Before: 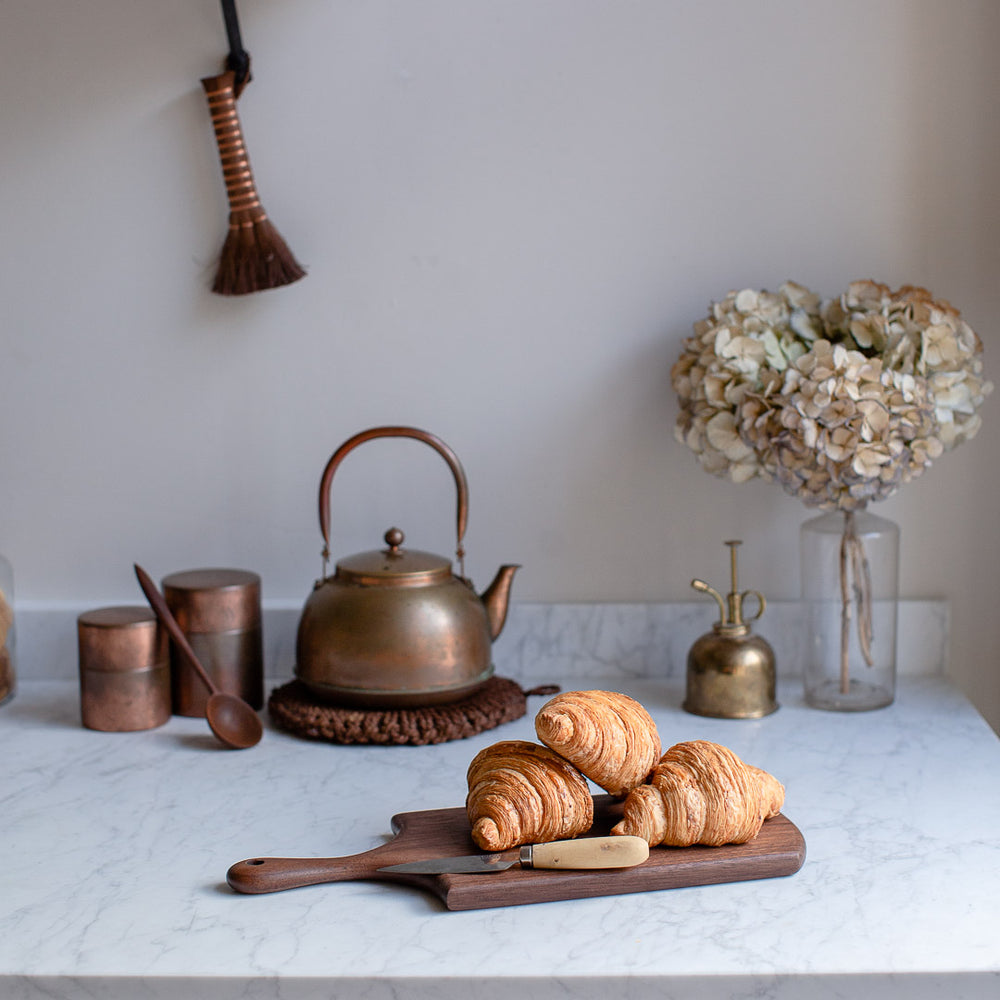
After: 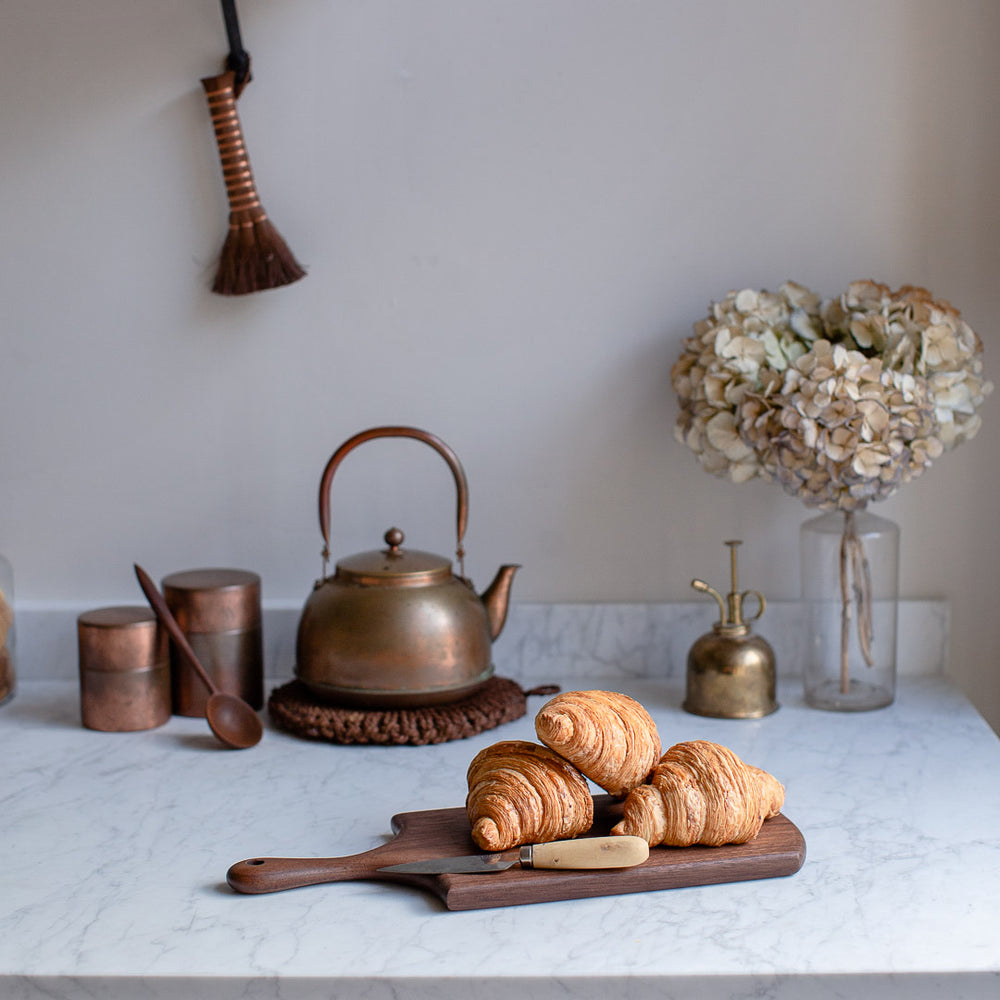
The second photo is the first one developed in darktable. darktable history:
shadows and highlights: shadows 31.45, highlights -32.37, soften with gaussian
